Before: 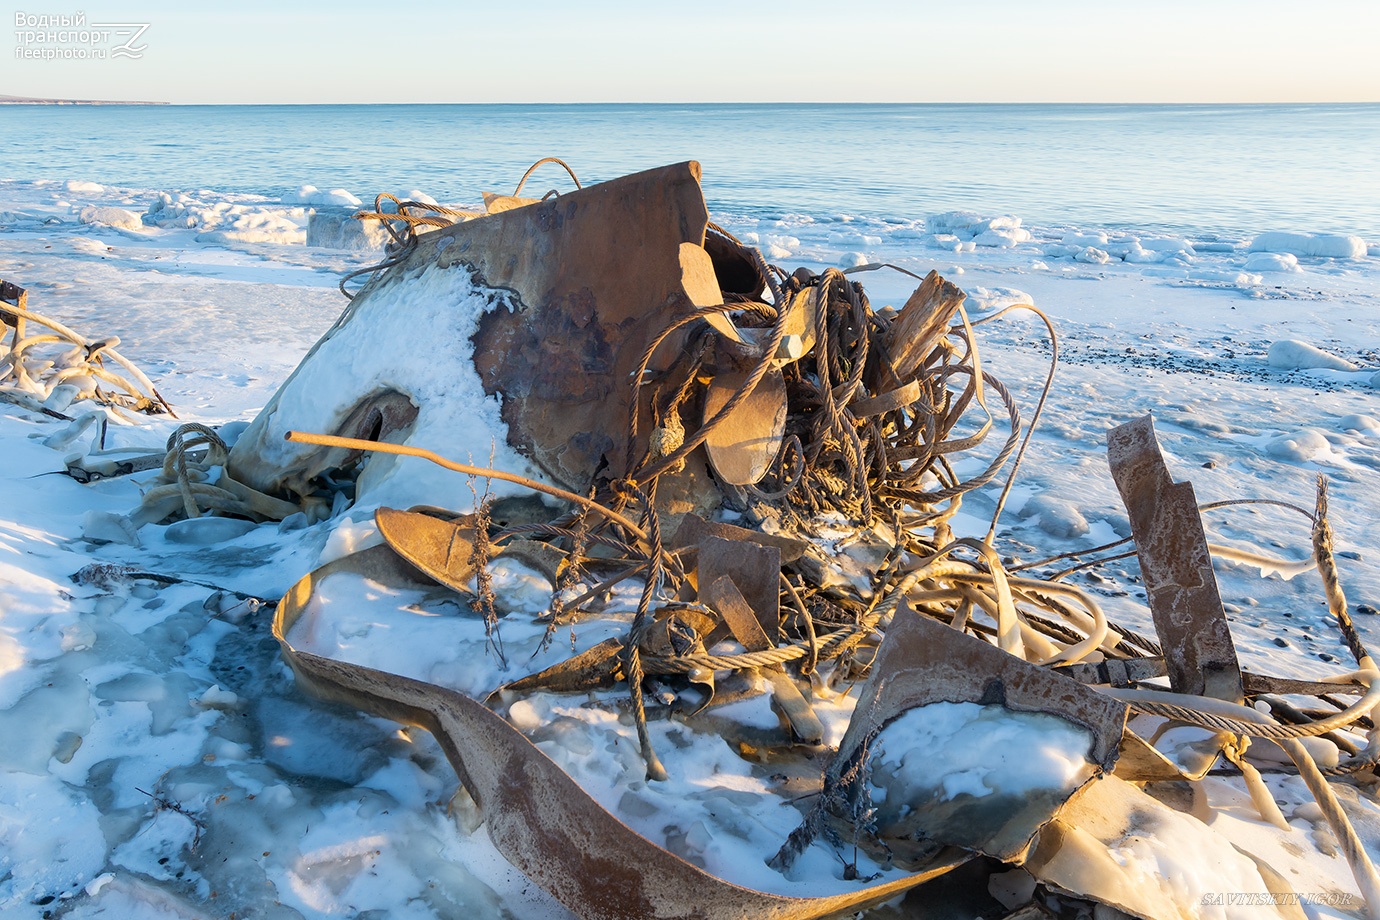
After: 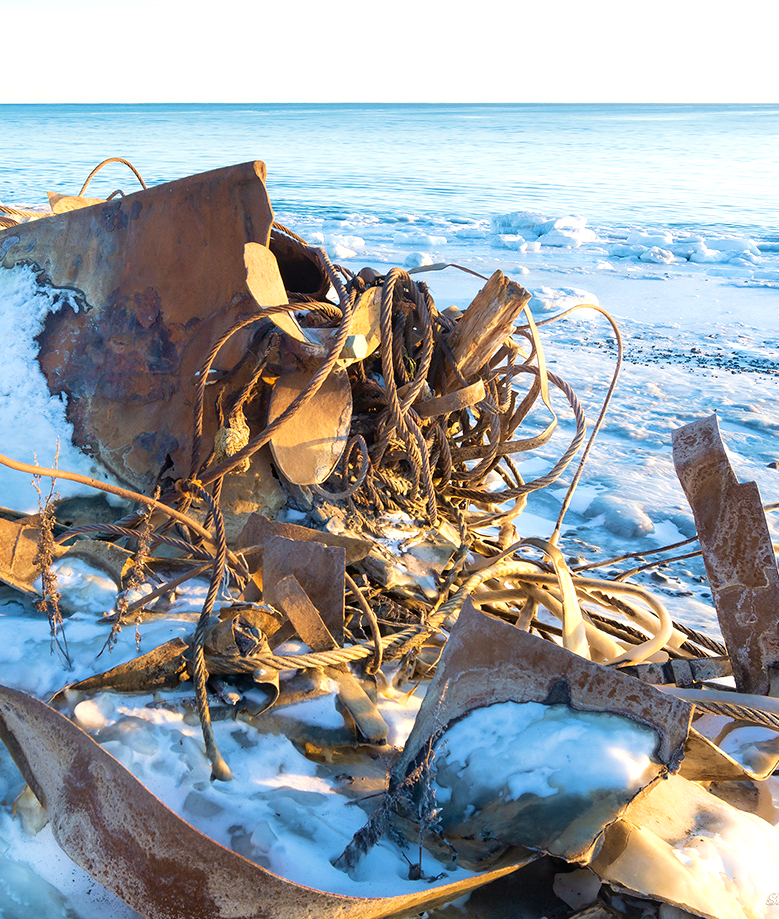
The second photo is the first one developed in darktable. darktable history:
velvia: strength 44.39%
exposure: exposure 0.372 EV, compensate highlight preservation false
crop: left 31.548%, top 0.007%, right 11.949%
